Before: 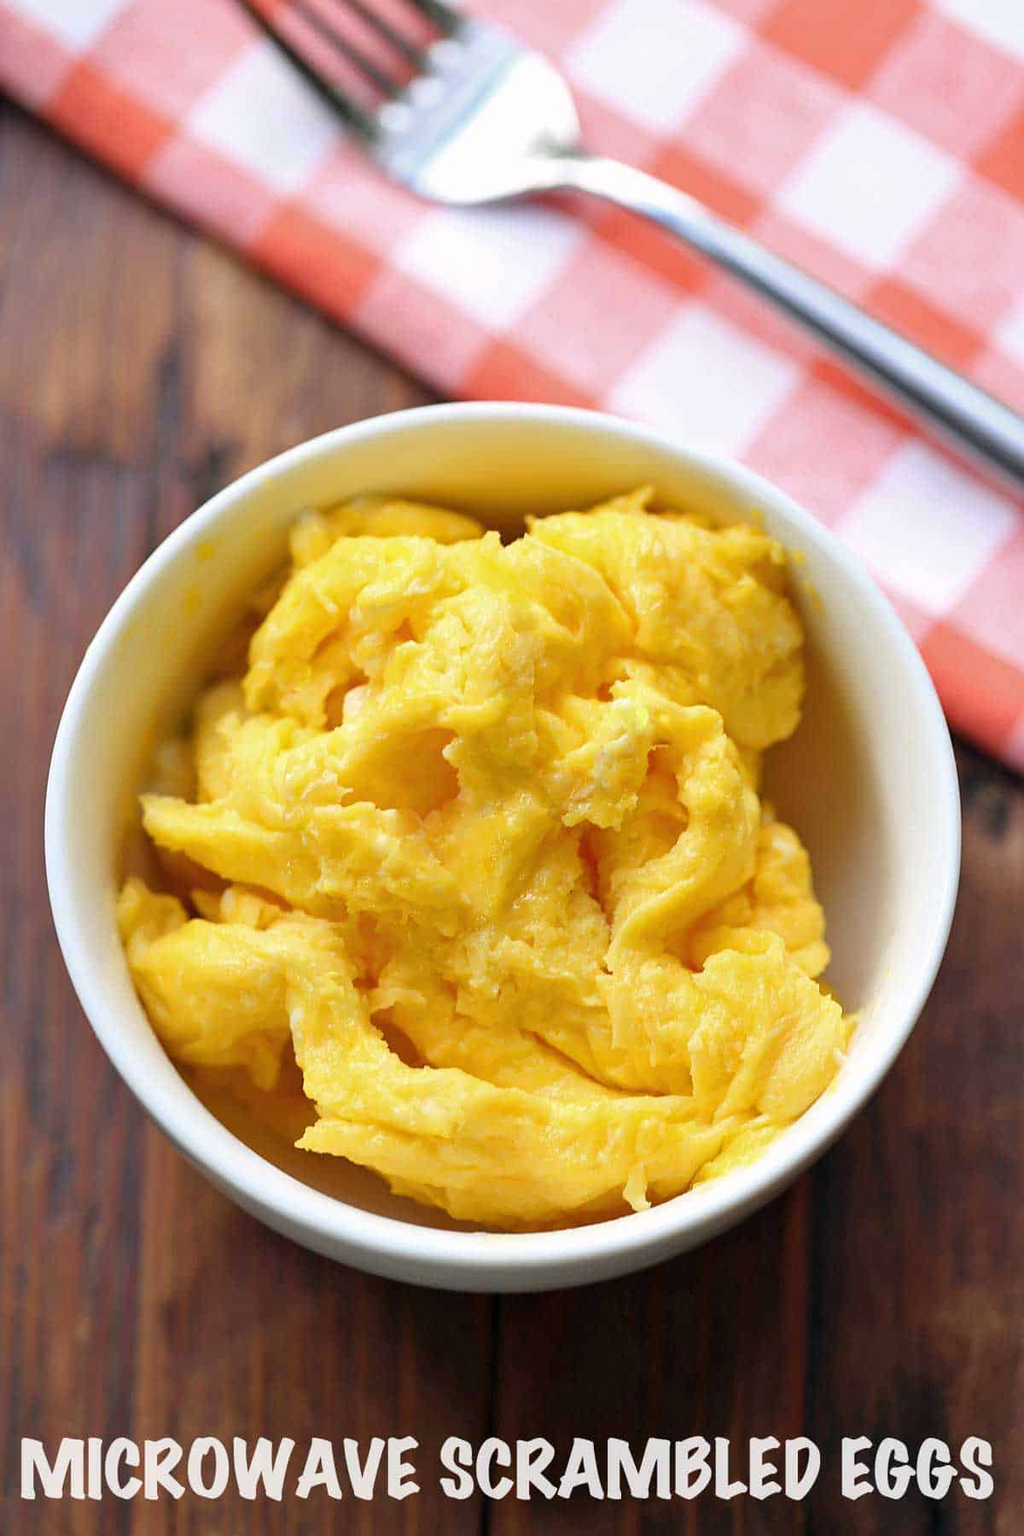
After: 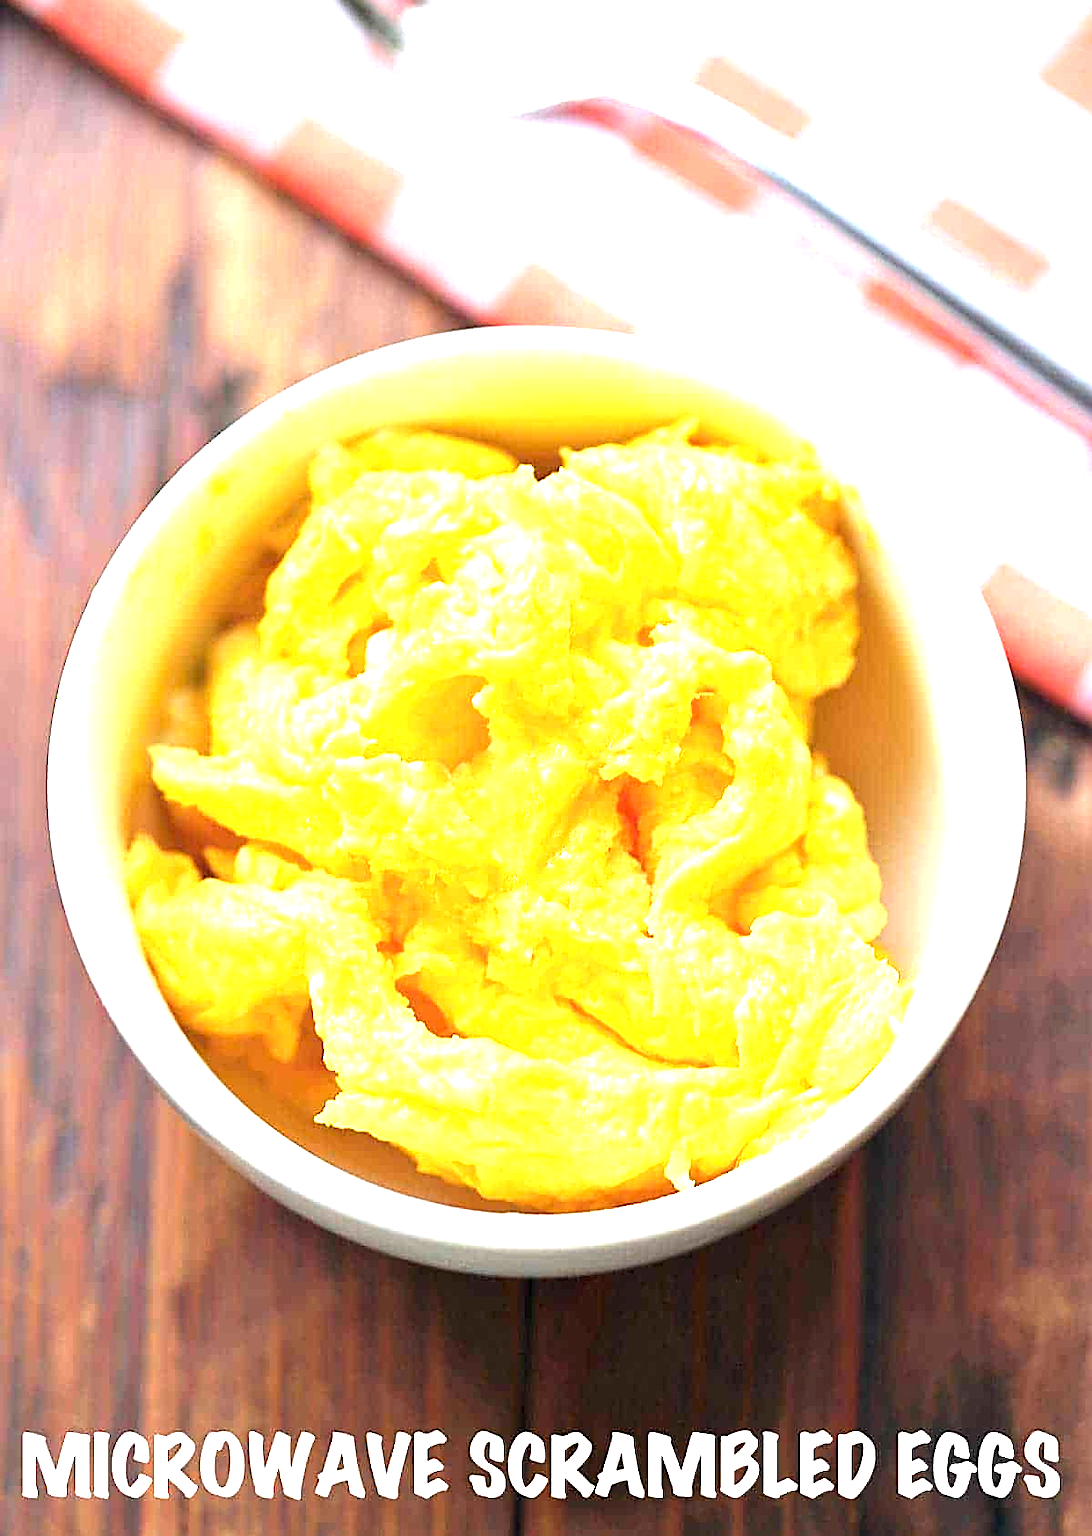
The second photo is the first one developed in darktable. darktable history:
exposure: black level correction 0, exposure 1.7 EV, compensate exposure bias true, compensate highlight preservation false
crop and rotate: top 6.25%
sharpen: on, module defaults
